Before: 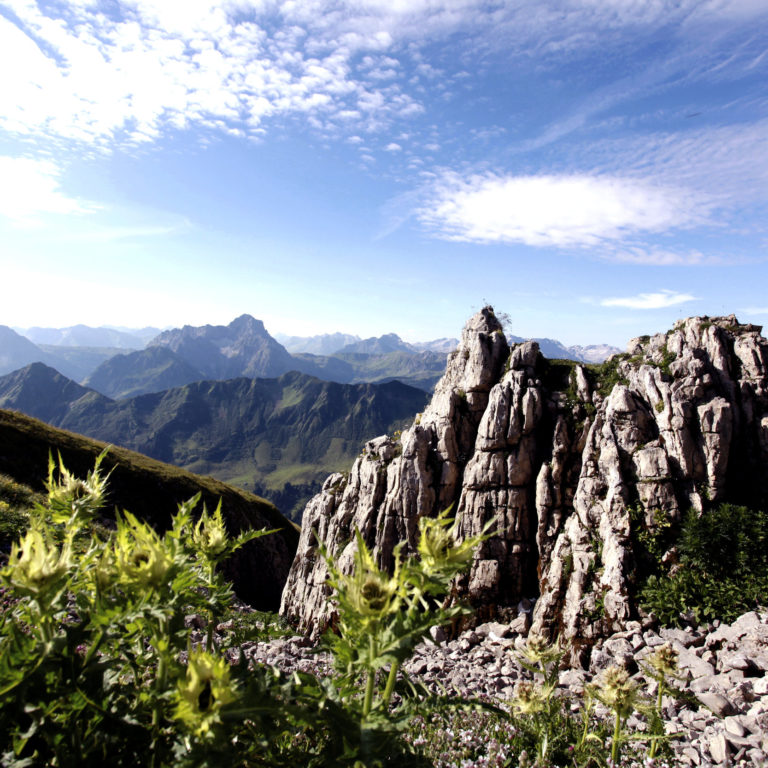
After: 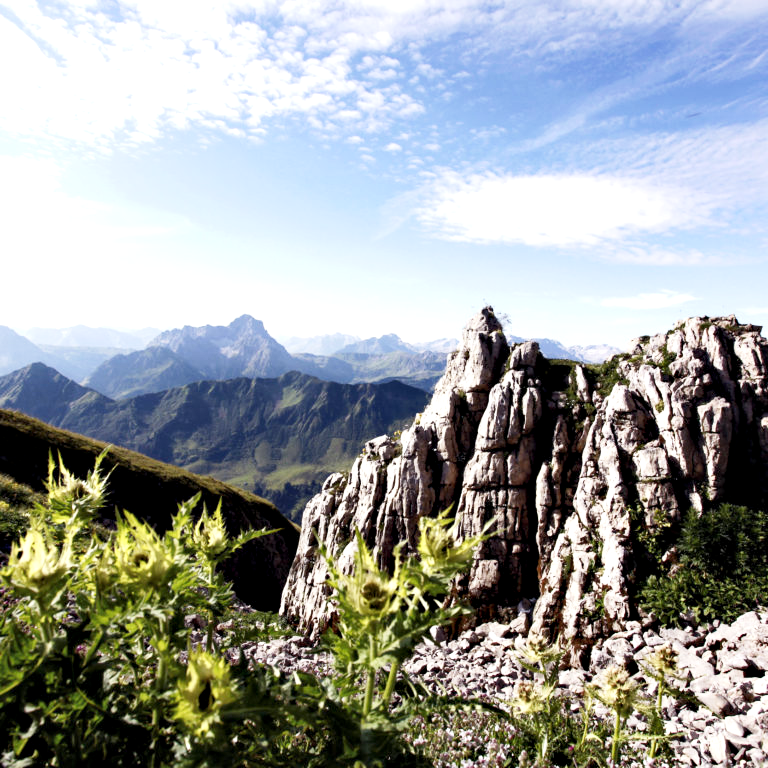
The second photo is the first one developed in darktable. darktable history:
color balance rgb: saturation formula JzAzBz (2021)
tone curve: curves: ch0 [(0, 0) (0.003, 0.003) (0.011, 0.011) (0.025, 0.025) (0.044, 0.044) (0.069, 0.069) (0.1, 0.099) (0.136, 0.135) (0.177, 0.176) (0.224, 0.223) (0.277, 0.275) (0.335, 0.333) (0.399, 0.396) (0.468, 0.465) (0.543, 0.546) (0.623, 0.625) (0.709, 0.711) (0.801, 0.802) (0.898, 0.898) (1, 1)], preserve colors none
contrast equalizer: octaves 7, y [[0.6 ×6], [0.55 ×6], [0 ×6], [0 ×6], [0 ×6]], mix 0.29
base curve: curves: ch0 [(0, 0) (0.204, 0.334) (0.55, 0.733) (1, 1)], preserve colors none
tone equalizer: -8 EV -0.001 EV, -7 EV 0.001 EV, -6 EV -0.002 EV, -5 EV -0.003 EV, -4 EV -0.062 EV, -3 EV -0.222 EV, -2 EV -0.267 EV, -1 EV 0.105 EV, +0 EV 0.303 EV
